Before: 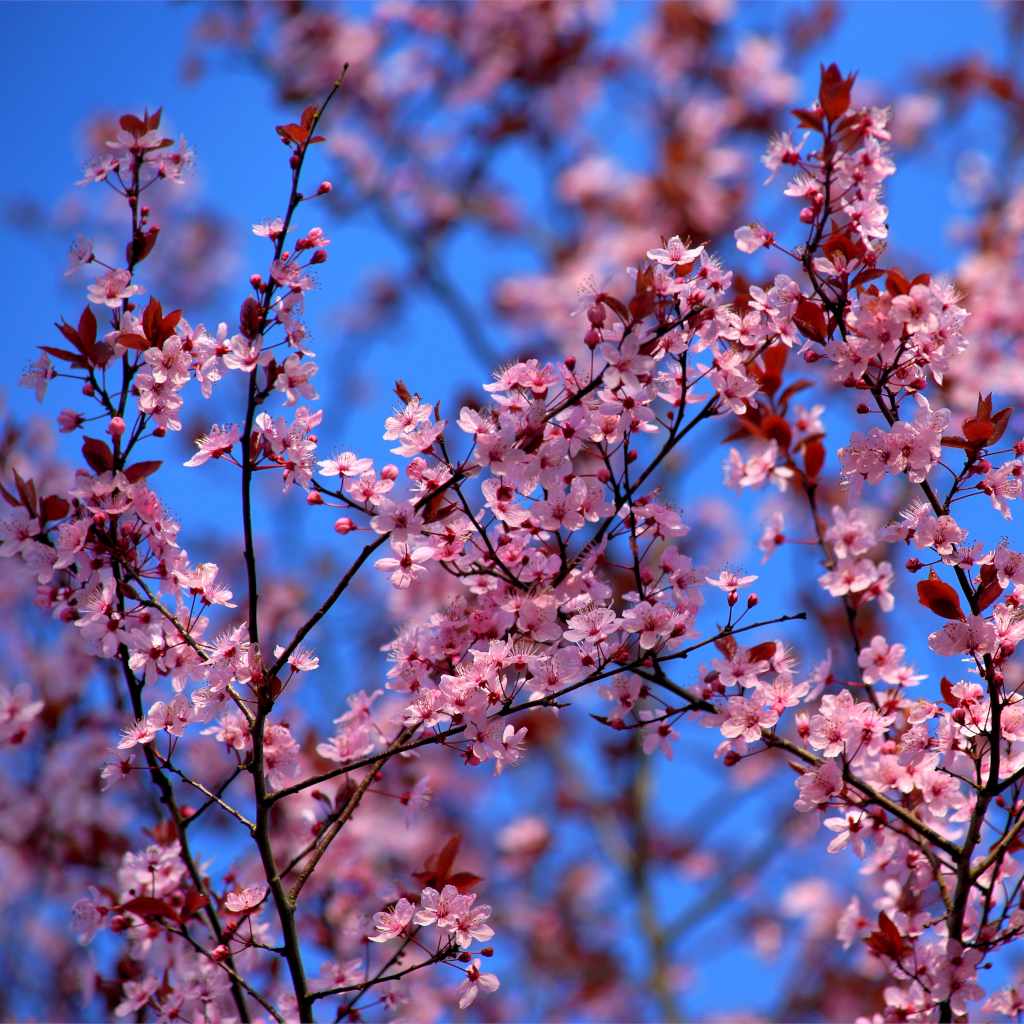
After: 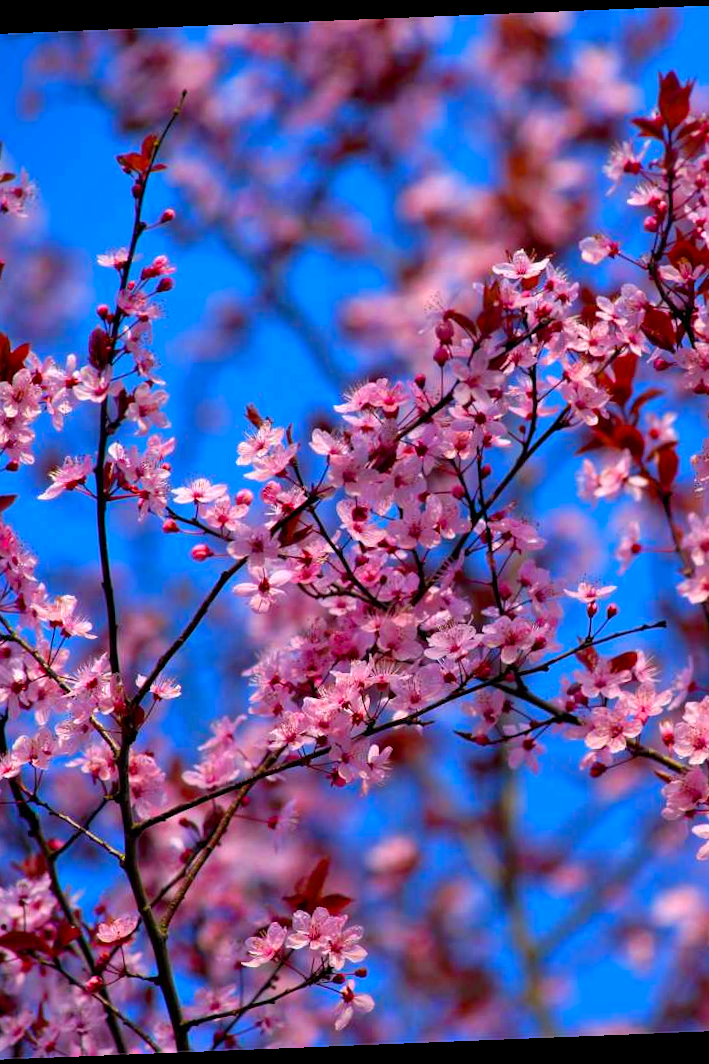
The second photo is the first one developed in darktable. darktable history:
crop: left 15.419%, right 17.914%
rotate and perspective: rotation -2.29°, automatic cropping off
color balance rgb: perceptual saturation grading › global saturation 30%
